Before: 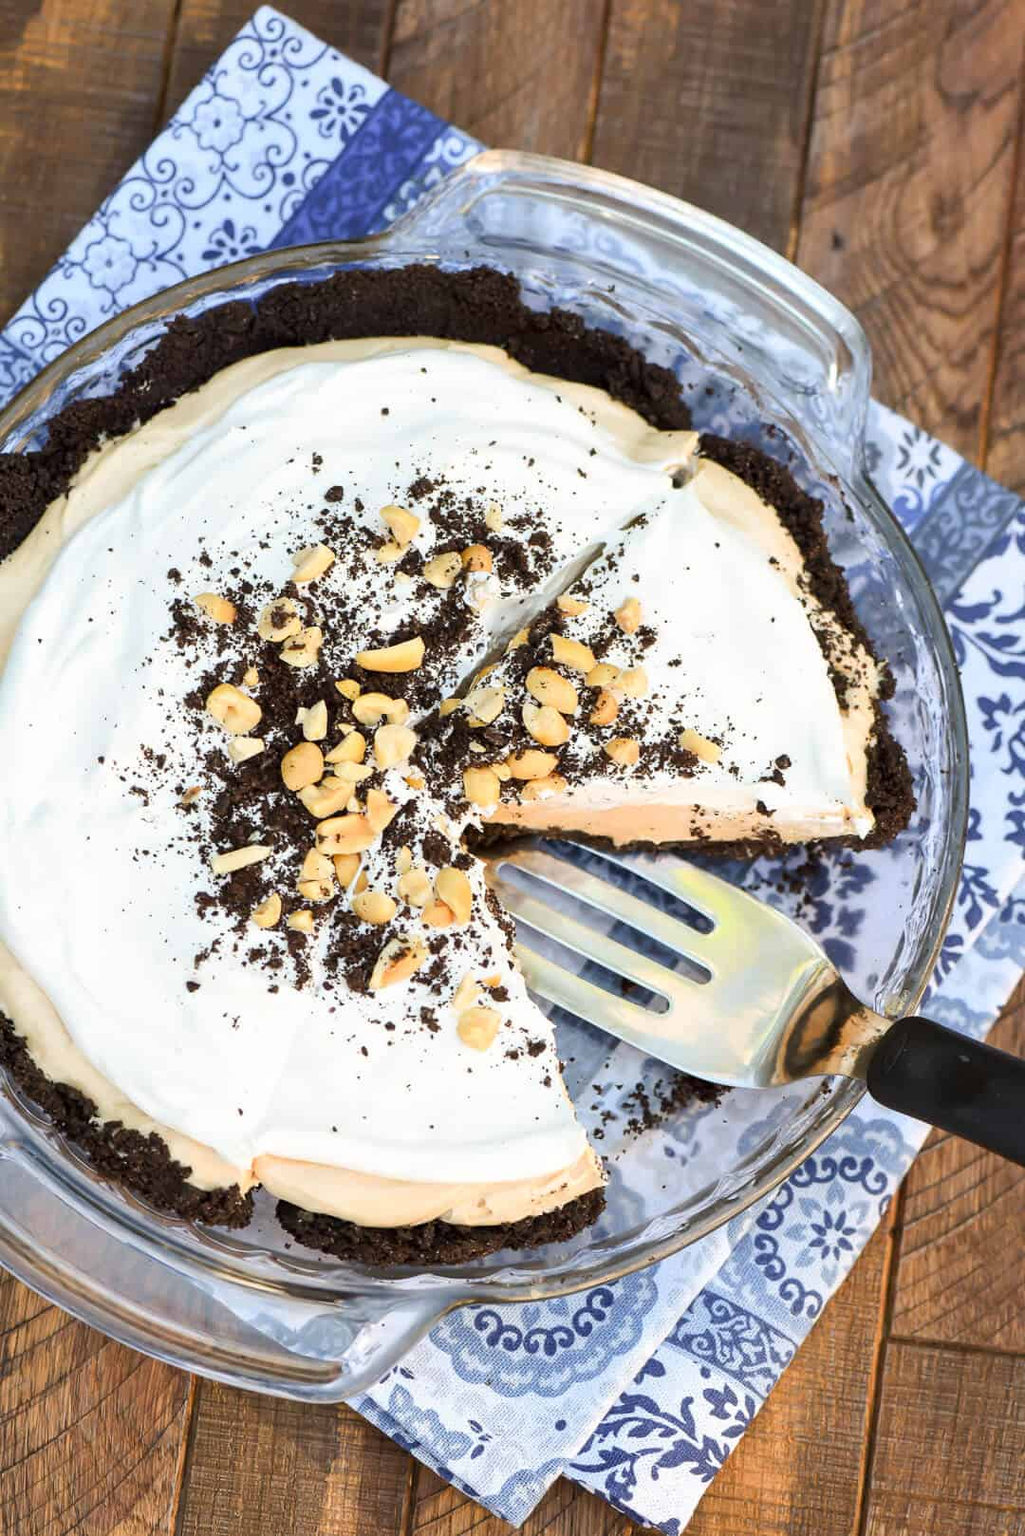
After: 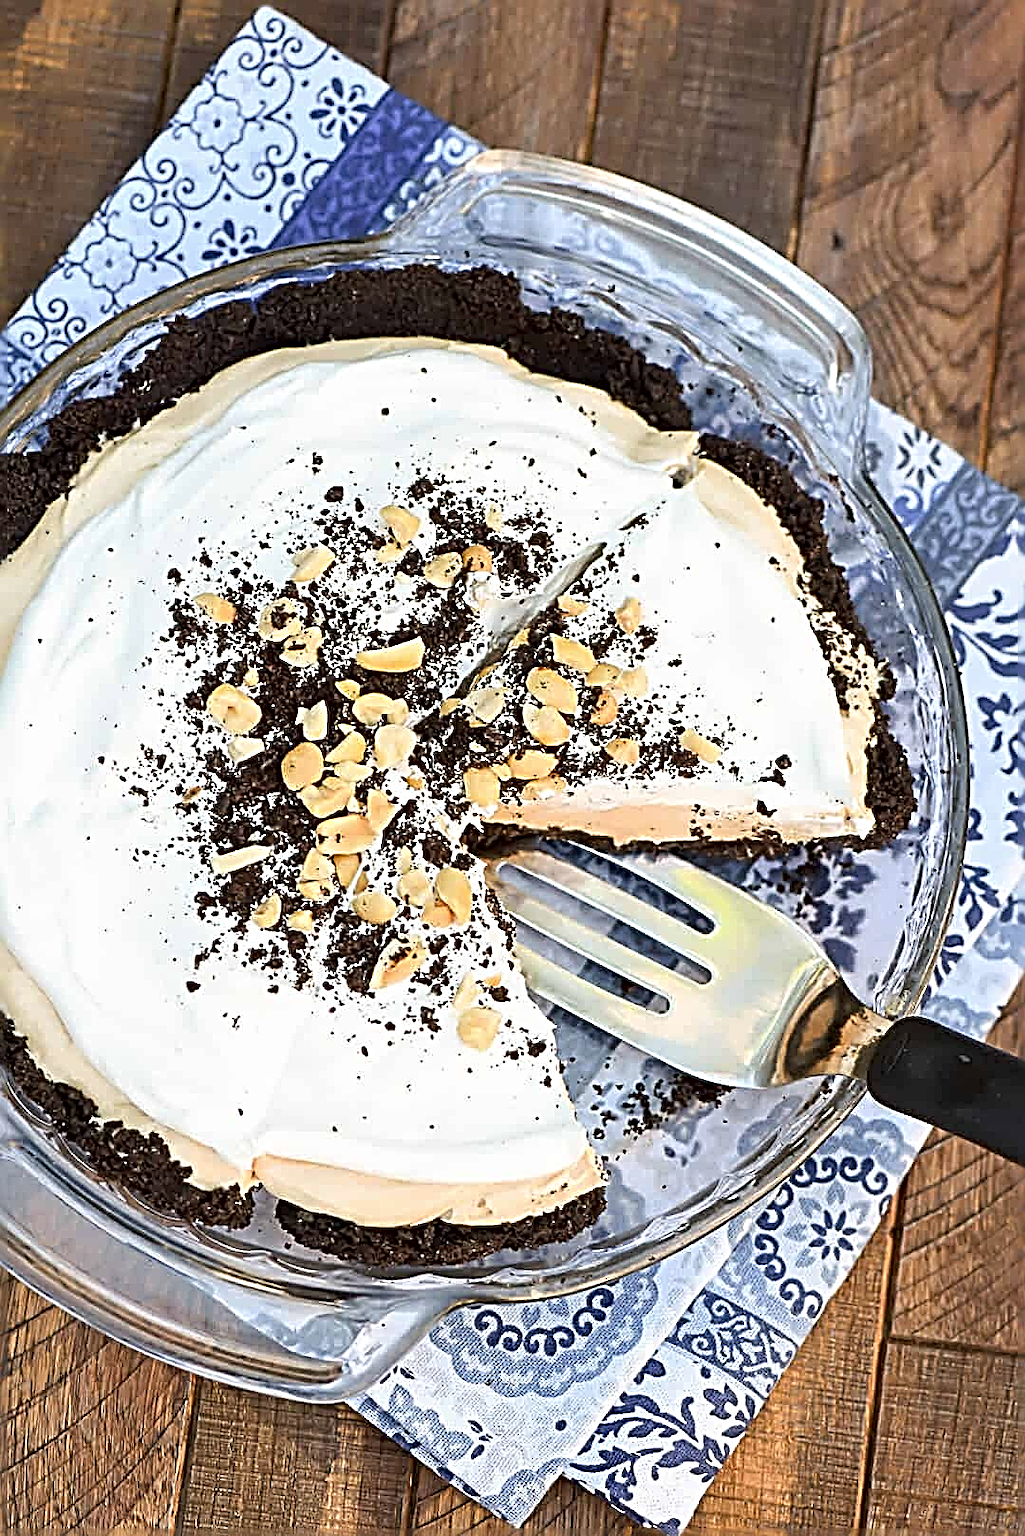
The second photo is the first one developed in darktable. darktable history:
contrast brightness saturation: saturation -0.062
sharpen: radius 3.15, amount 1.718
